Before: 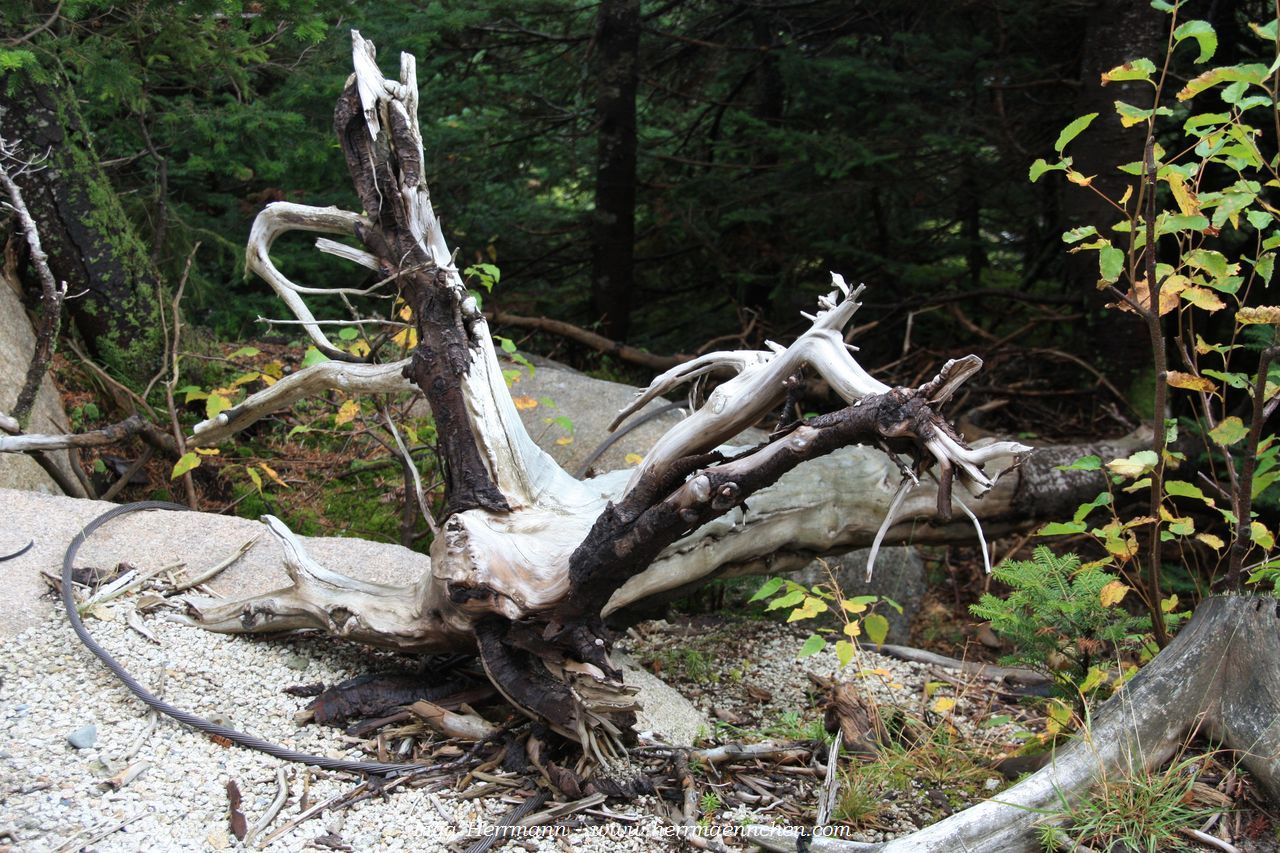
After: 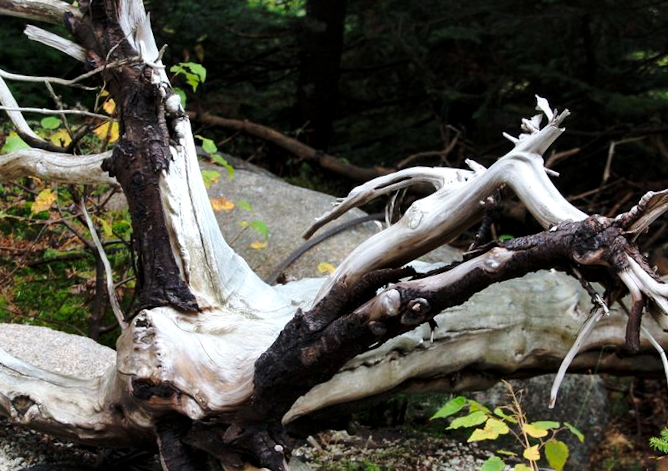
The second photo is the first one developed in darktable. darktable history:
base curve: curves: ch0 [(0, 0) (0.073, 0.04) (0.157, 0.139) (0.492, 0.492) (0.758, 0.758) (1, 1)], preserve colors none
rotate and perspective: rotation 4.1°, automatic cropping off
local contrast: mode bilateral grid, contrast 20, coarseness 50, detail 148%, midtone range 0.2
crop: left 25%, top 25%, right 25%, bottom 25%
